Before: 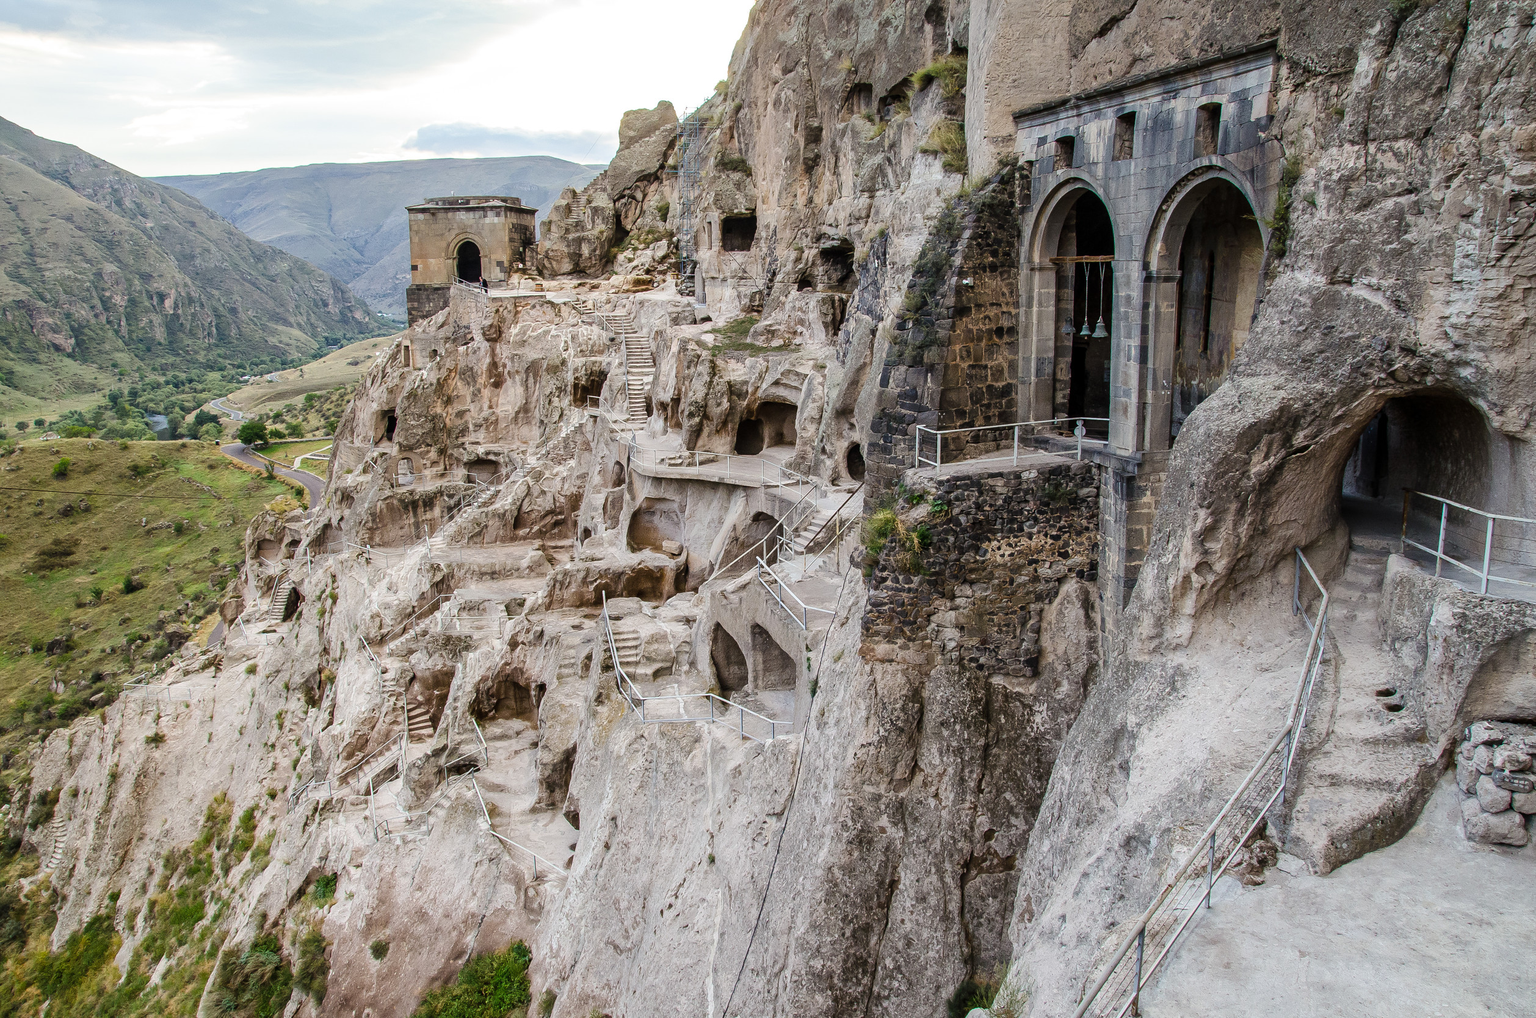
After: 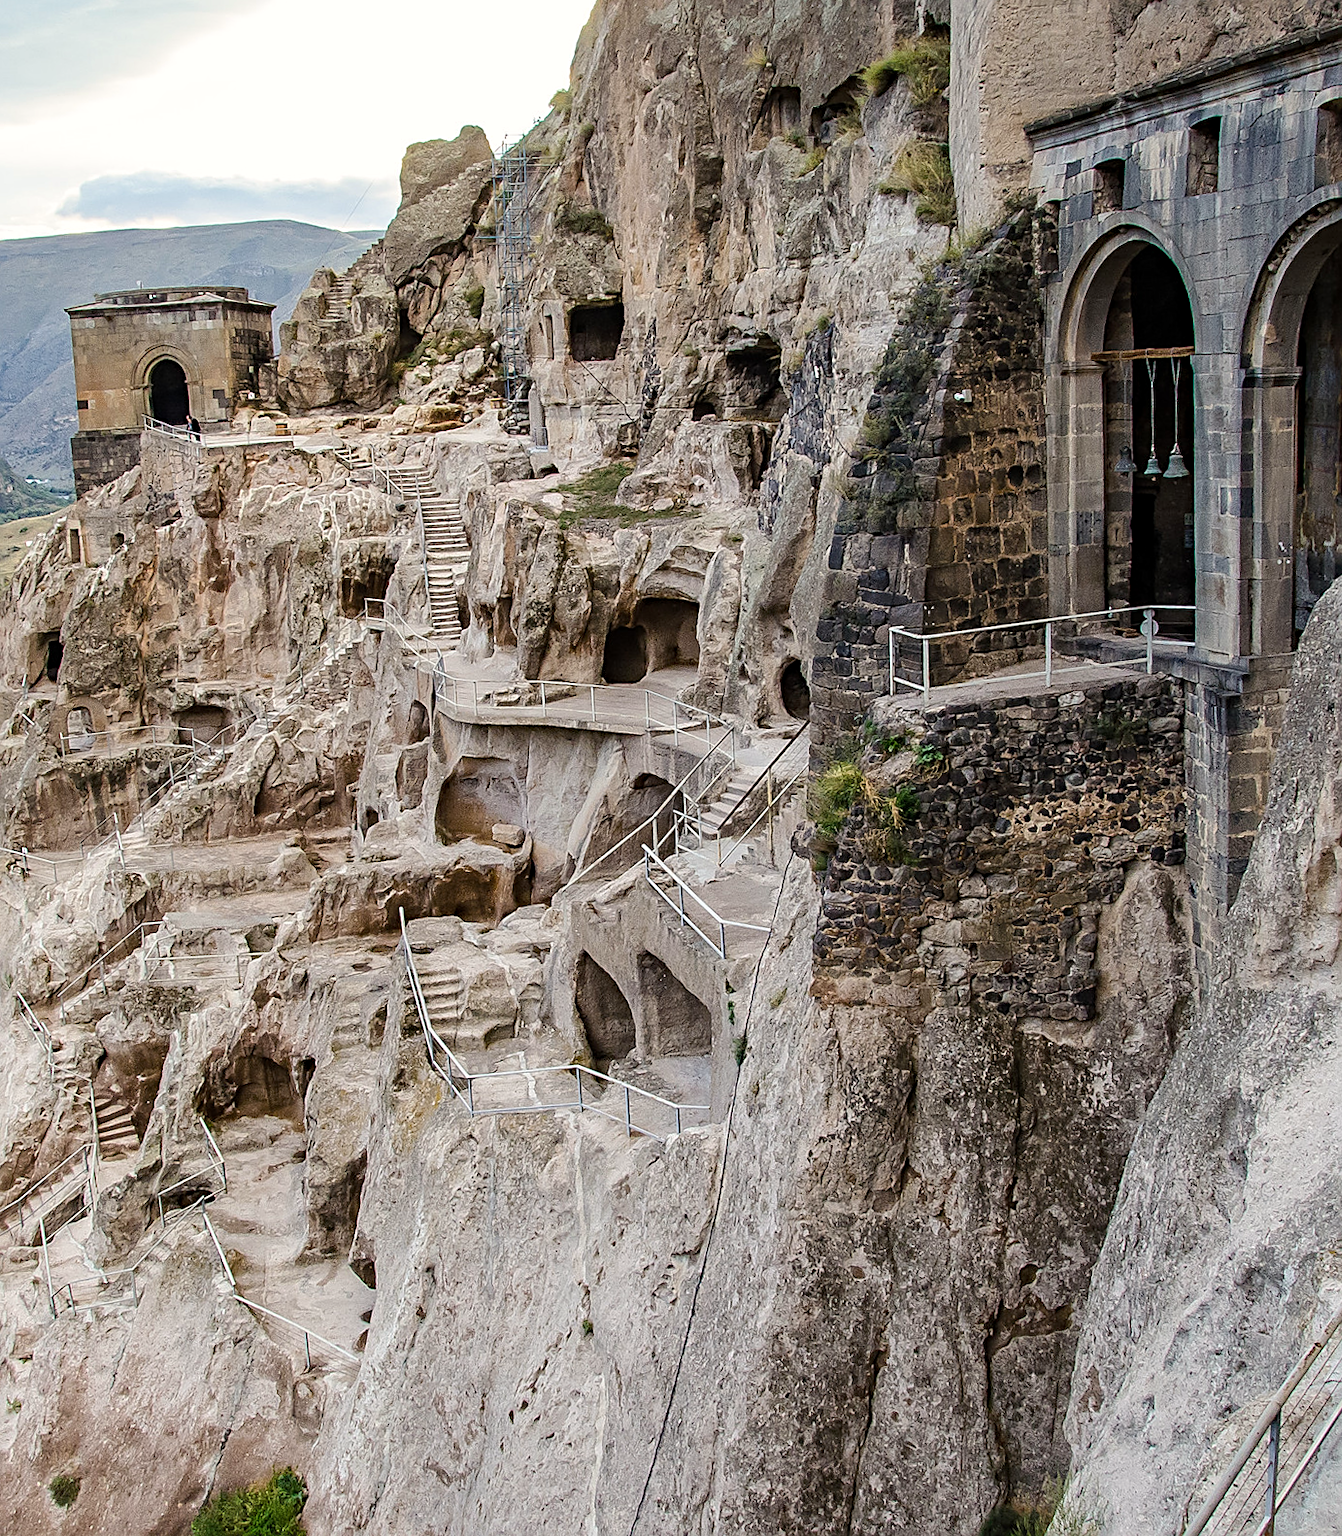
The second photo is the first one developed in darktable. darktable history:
haze removal: adaptive false
rotate and perspective: rotation -2°, crop left 0.022, crop right 0.978, crop top 0.049, crop bottom 0.951
sharpen: on, module defaults
crop and rotate: left 22.516%, right 21.234%
white balance: red 1.009, blue 0.985
